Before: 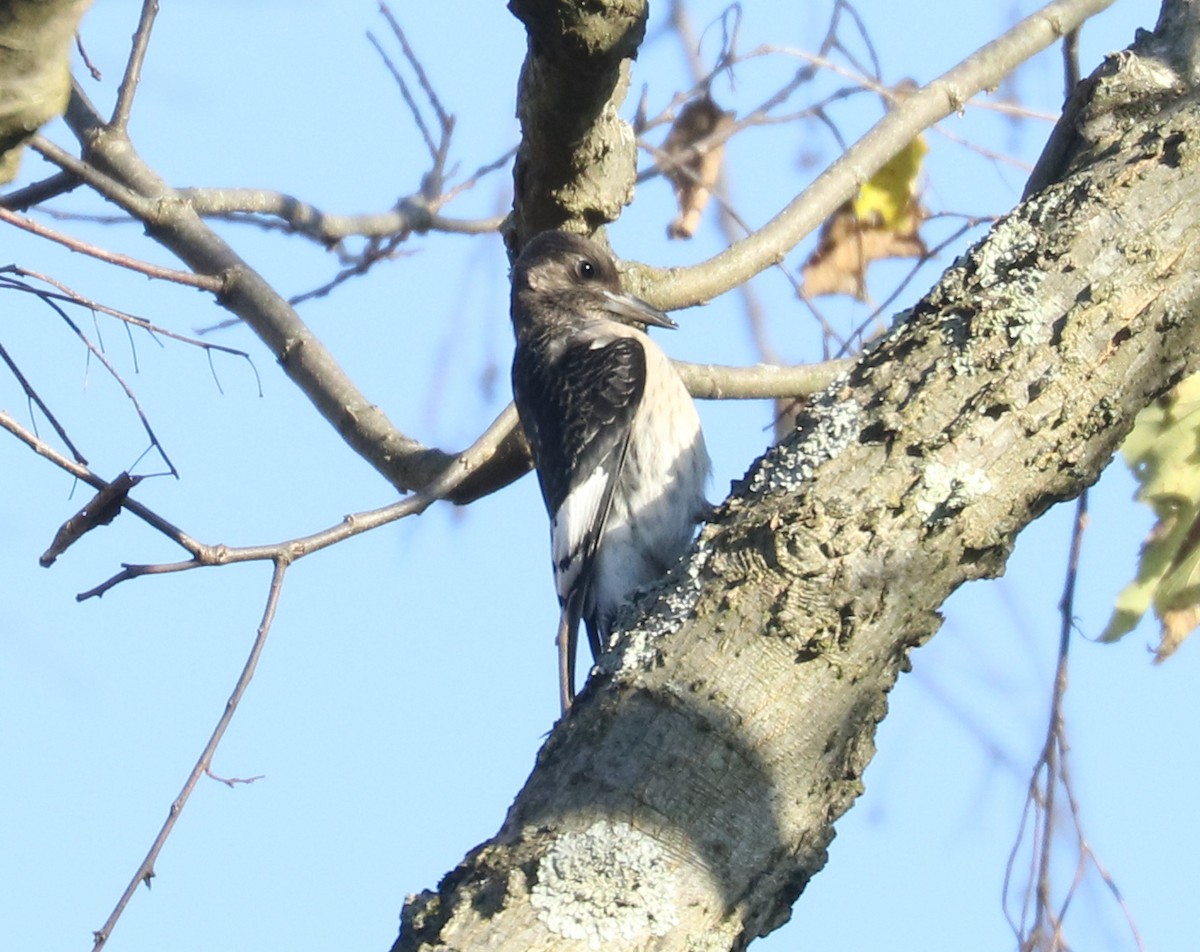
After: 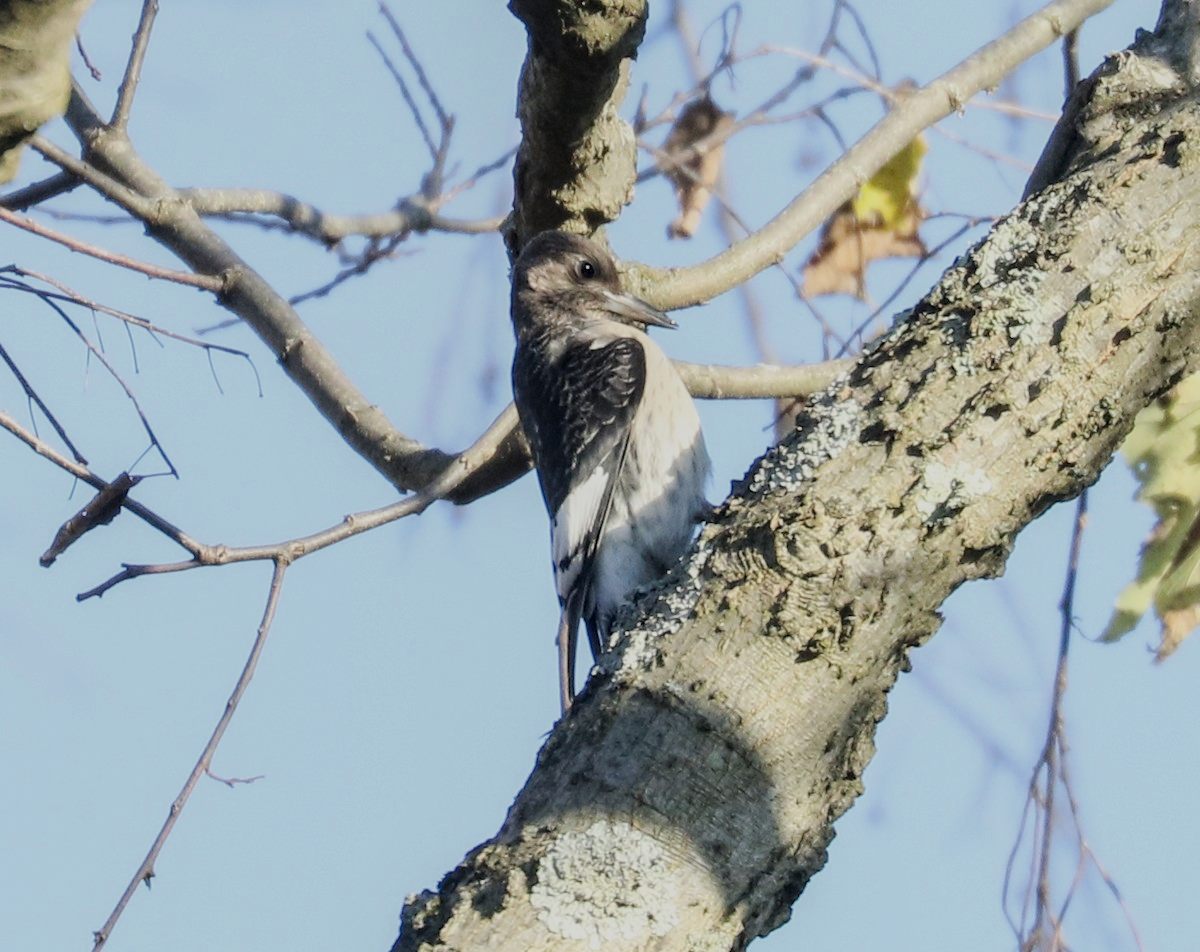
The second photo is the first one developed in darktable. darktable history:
local contrast: on, module defaults
tone equalizer: edges refinement/feathering 500, mask exposure compensation -1.57 EV, preserve details guided filter
filmic rgb: black relative exposure -7.65 EV, white relative exposure 4.56 EV, hardness 3.61, iterations of high-quality reconstruction 0
